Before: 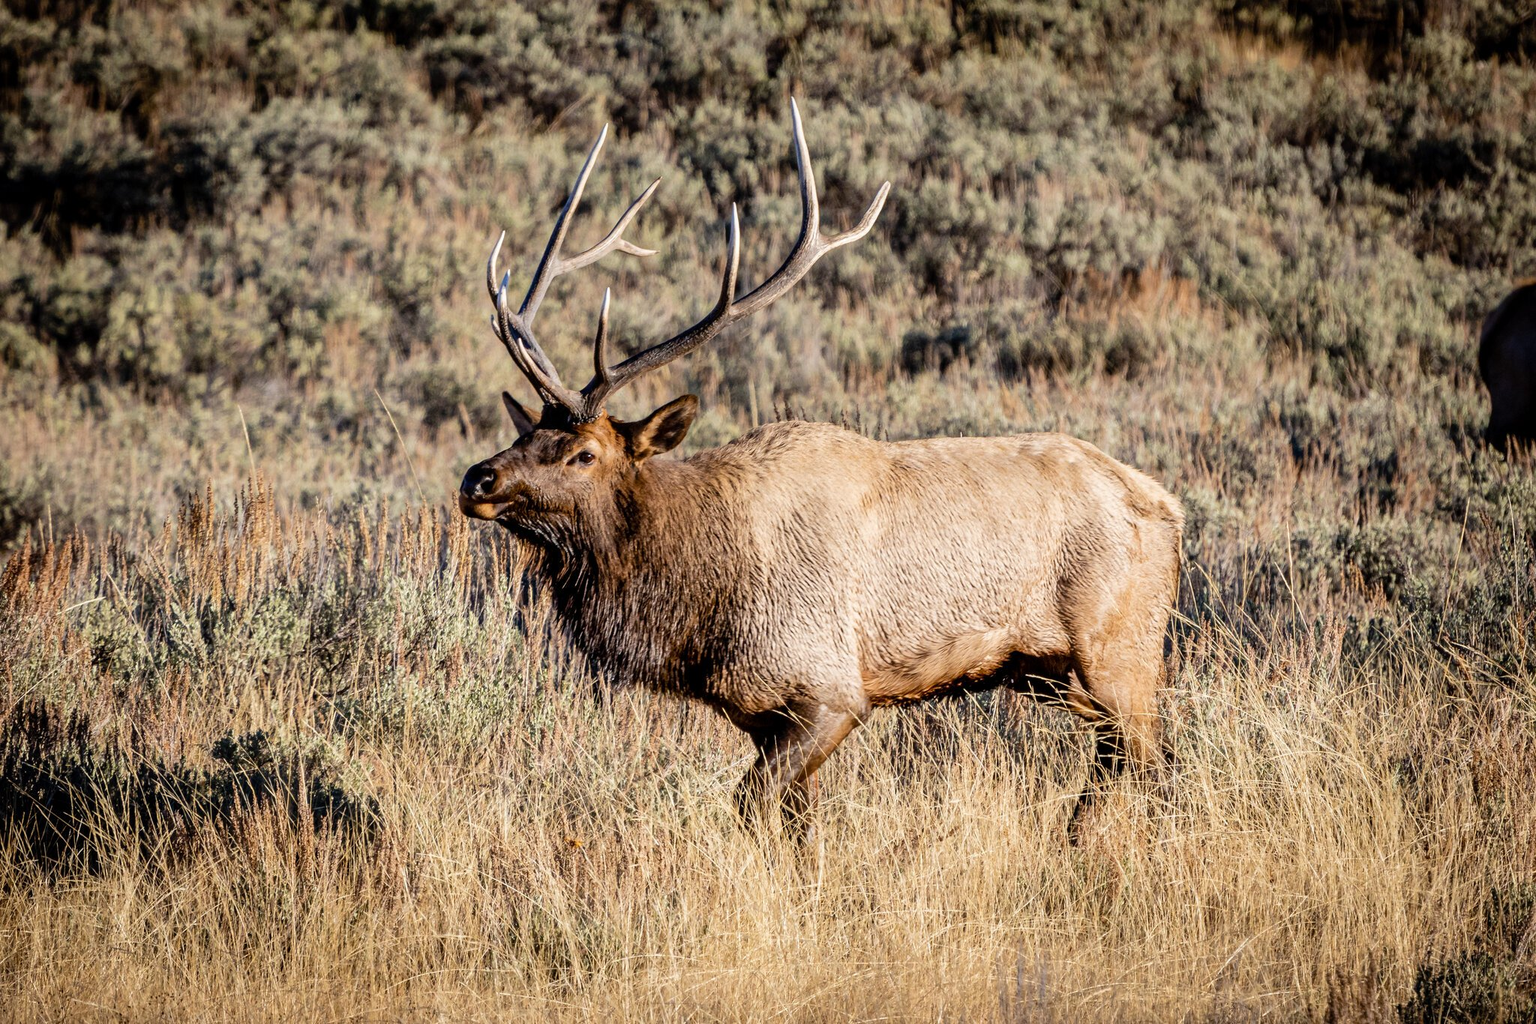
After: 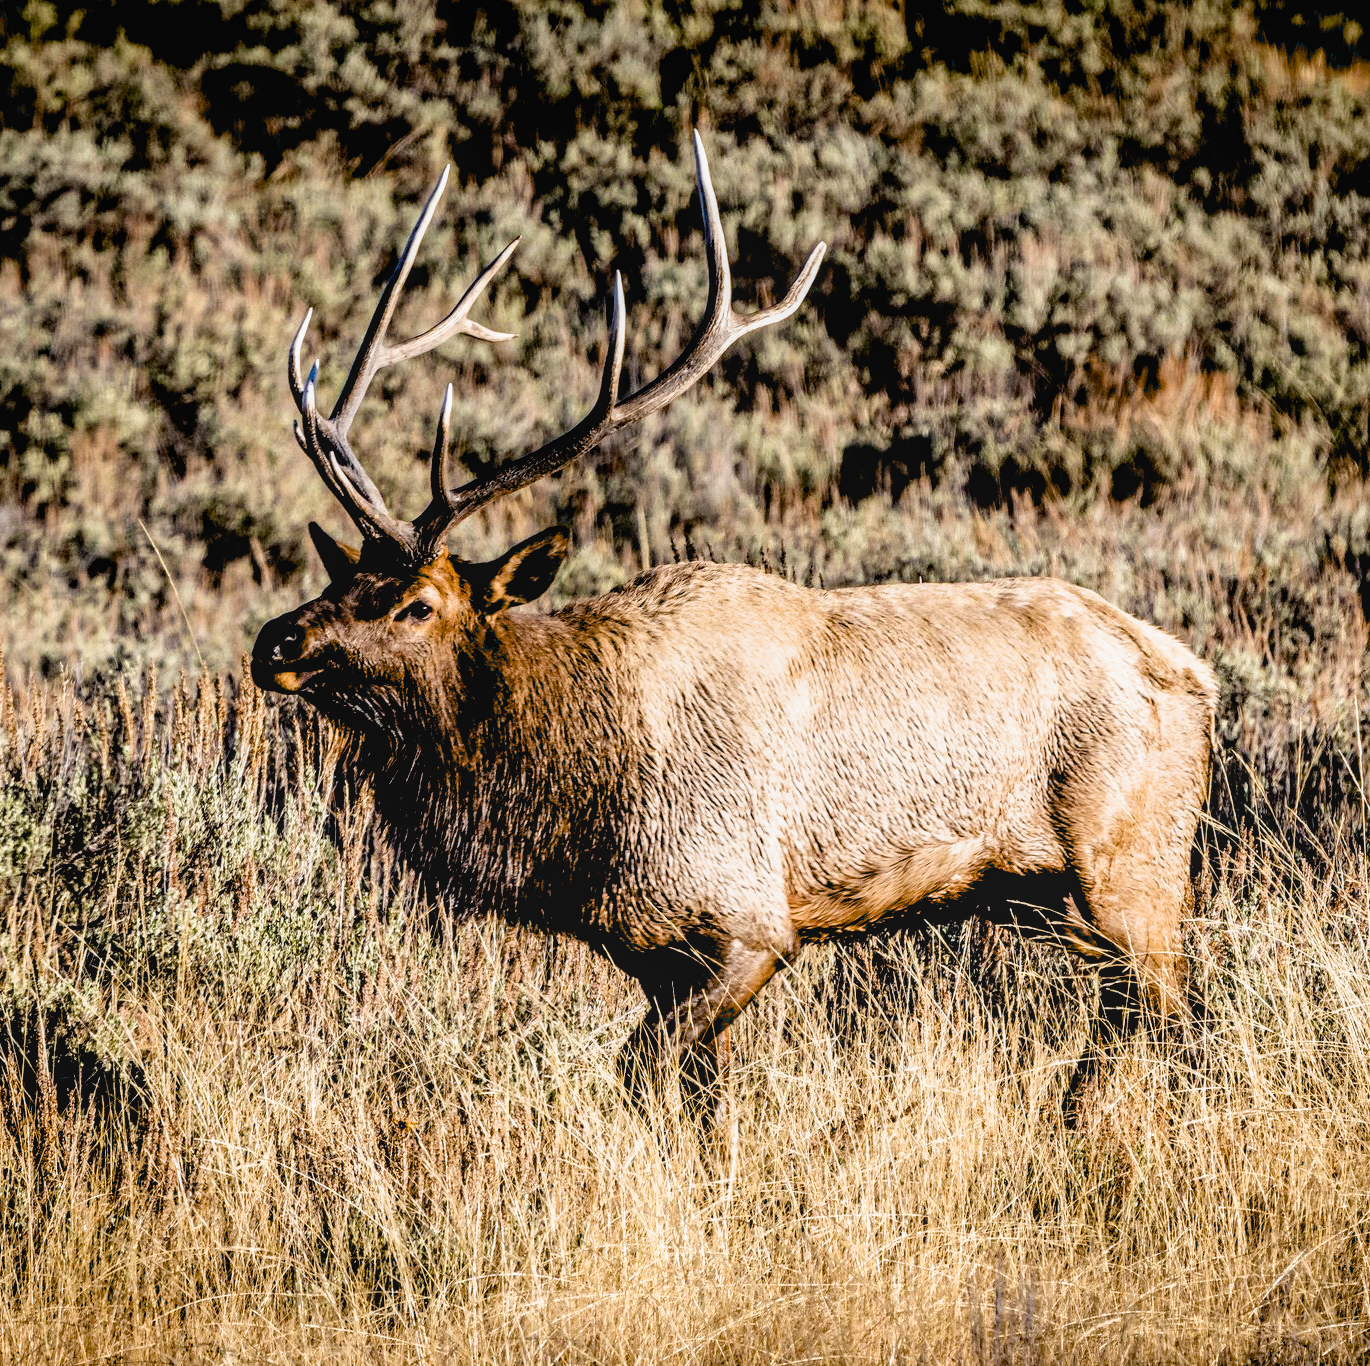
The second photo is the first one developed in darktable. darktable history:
local contrast: detail 109%
filmic rgb: black relative exposure -8.22 EV, white relative exposure 2.2 EV, threshold 3.03 EV, target white luminance 99.922%, hardness 7.07, latitude 74.55%, contrast 1.314, highlights saturation mix -1.58%, shadows ↔ highlights balance 29.93%, enable highlight reconstruction true
crop and rotate: left 17.642%, right 15.428%
exposure: black level correction 0.054, exposure -0.033 EV, compensate highlight preservation false
contrast brightness saturation: contrast 0.095, brightness 0.02, saturation 0.018
